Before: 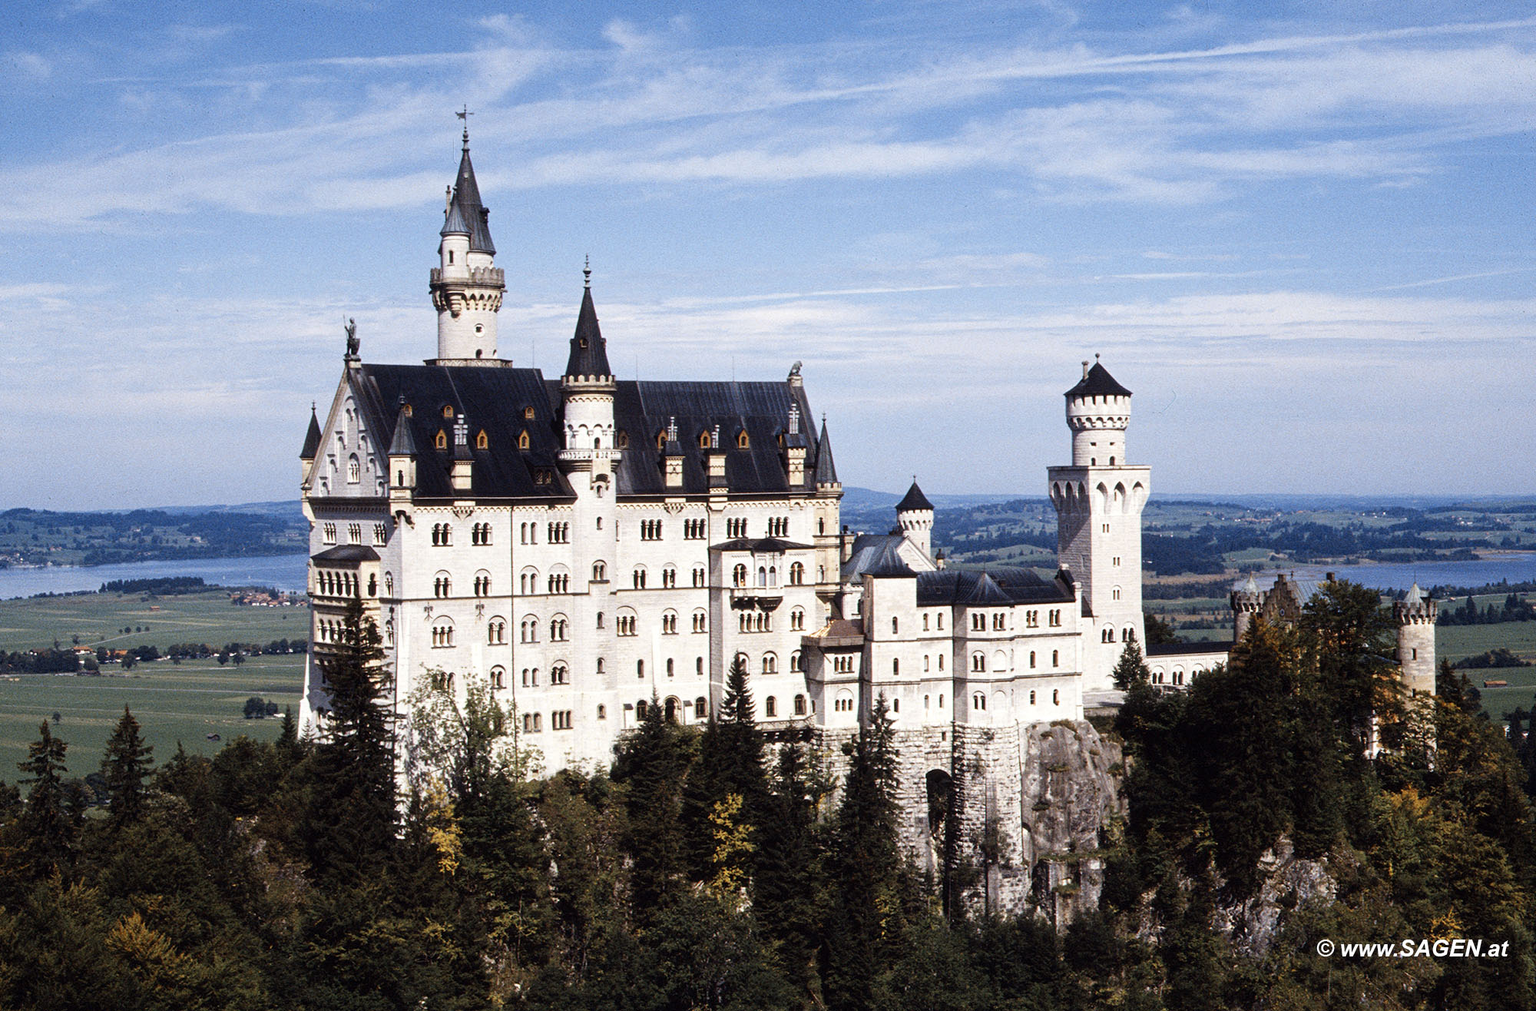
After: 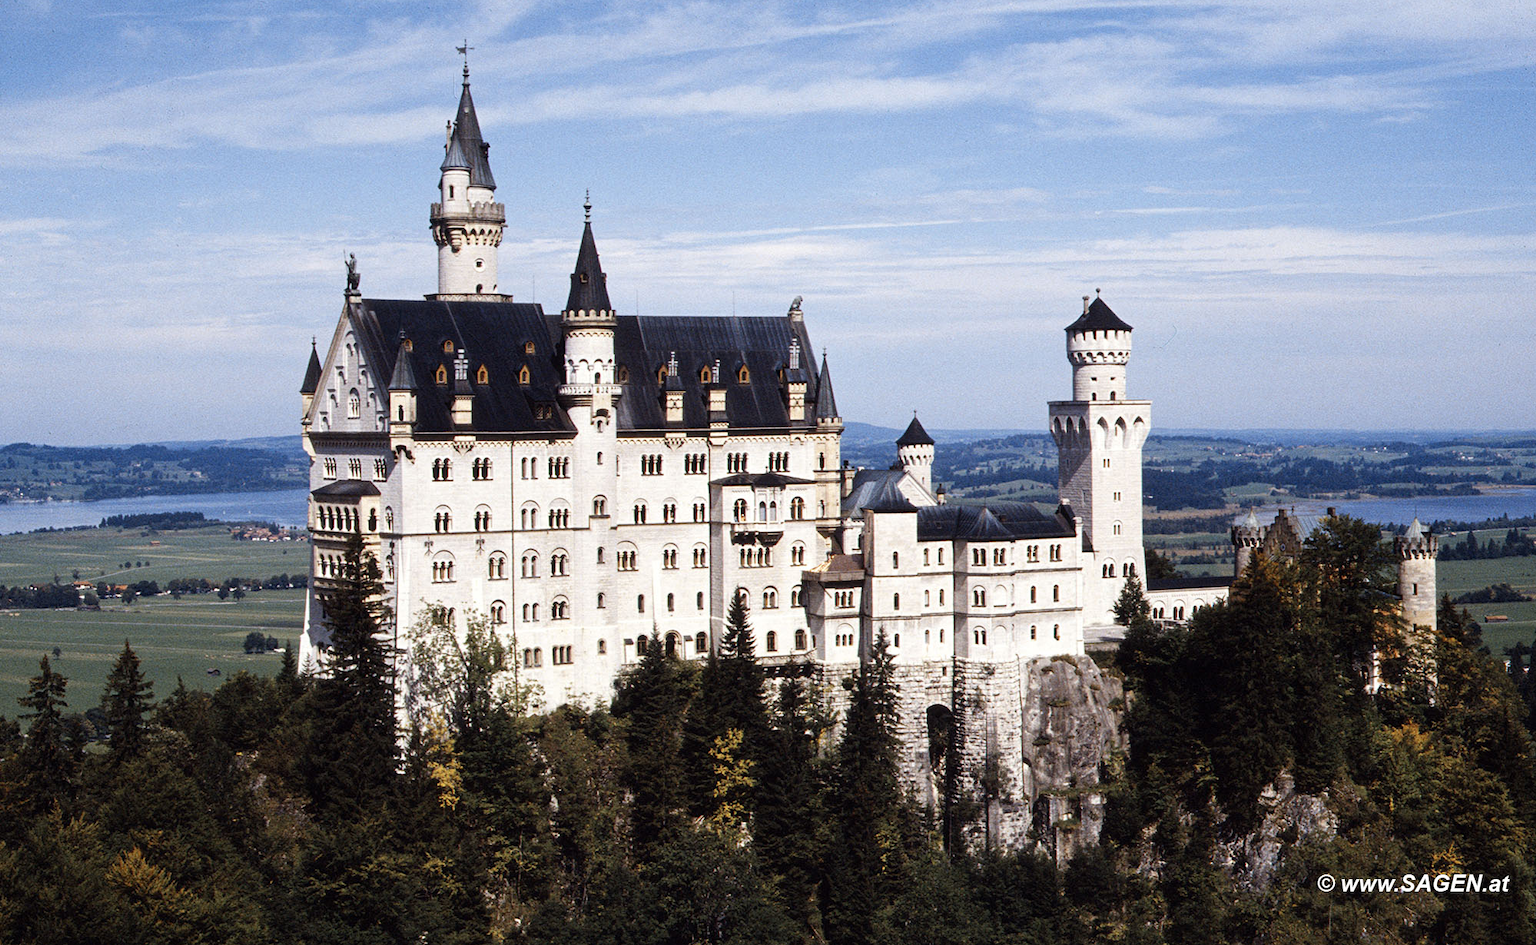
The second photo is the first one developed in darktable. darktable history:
crop and rotate: top 6.461%
